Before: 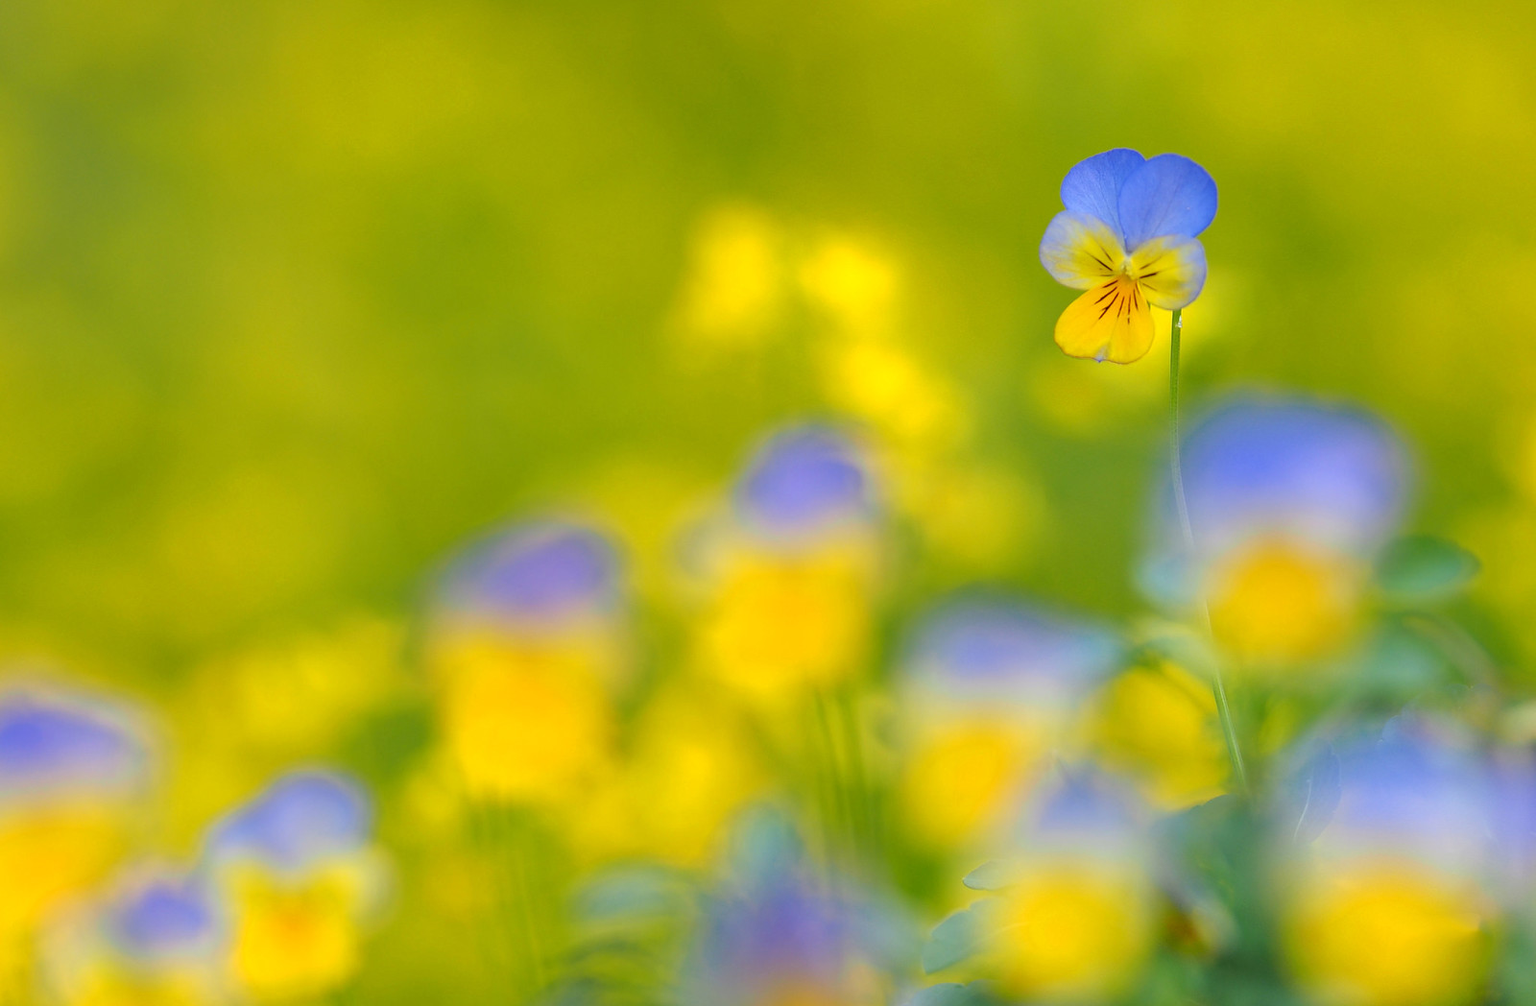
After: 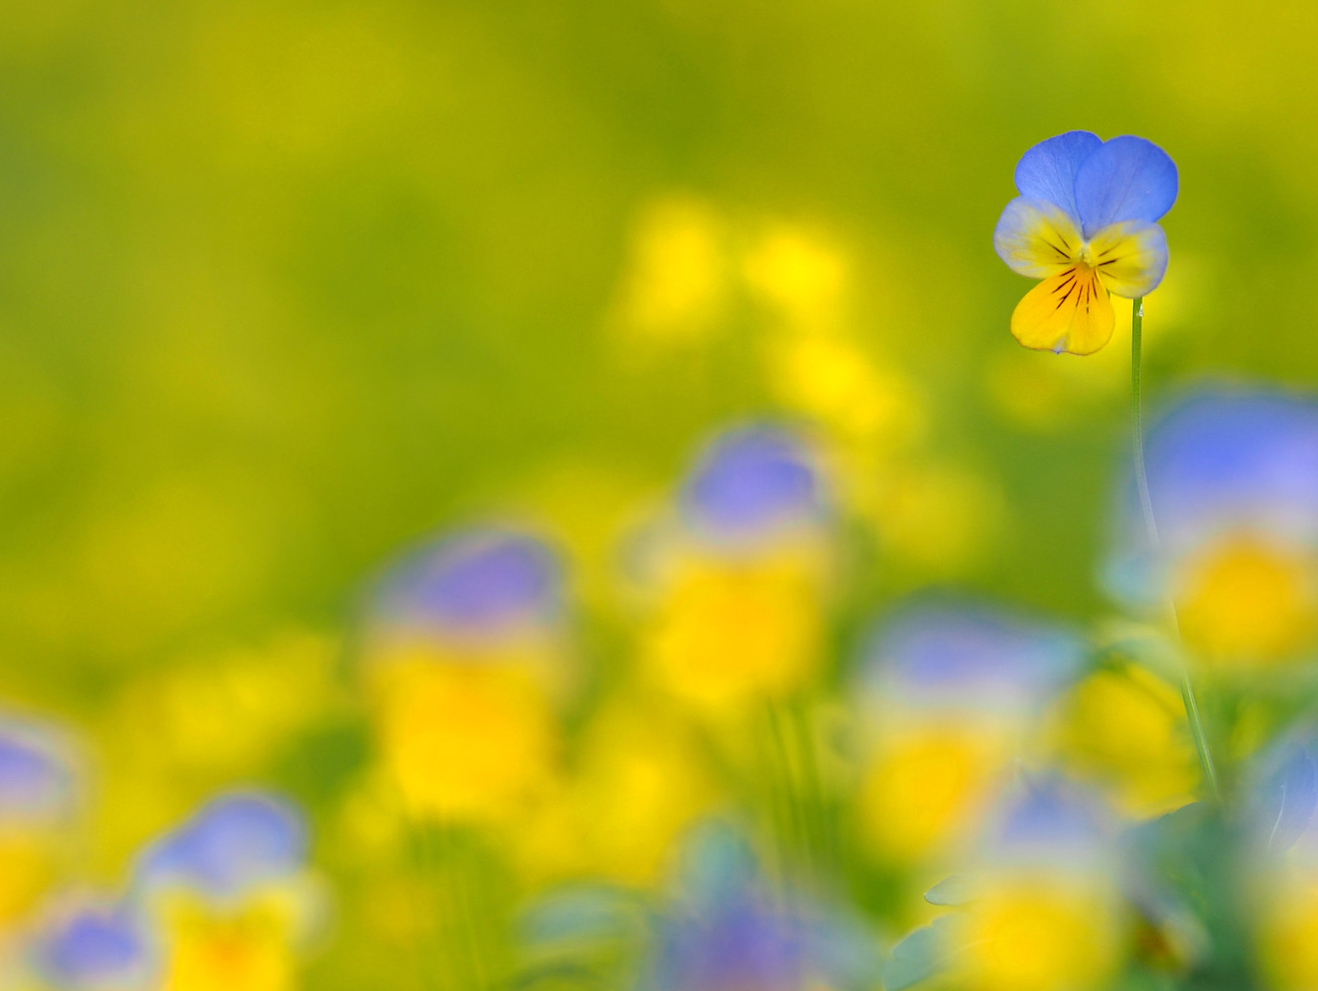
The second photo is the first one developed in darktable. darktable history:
crop and rotate: angle 0.915°, left 4.243%, top 0.584%, right 11.348%, bottom 2.477%
